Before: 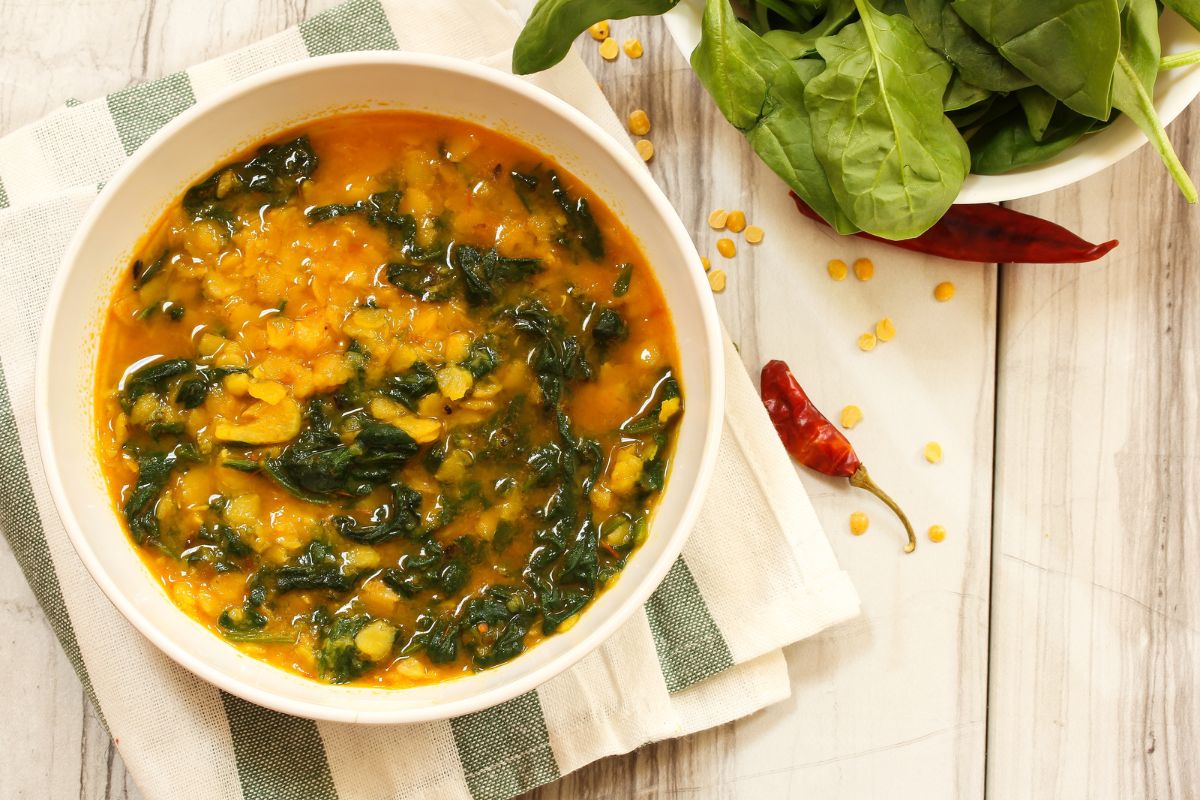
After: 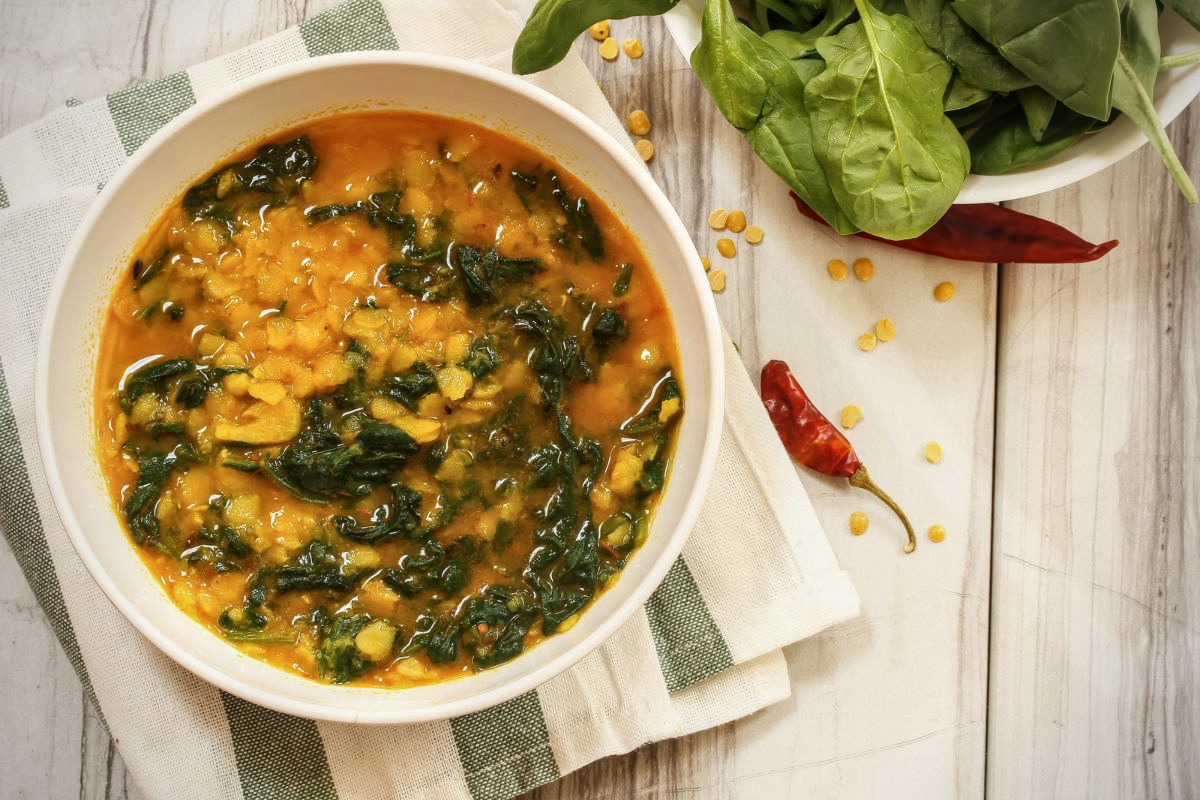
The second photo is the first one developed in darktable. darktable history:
vignetting: on, module defaults
local contrast: on, module defaults
contrast brightness saturation: contrast -0.08, brightness -0.04, saturation -0.11
